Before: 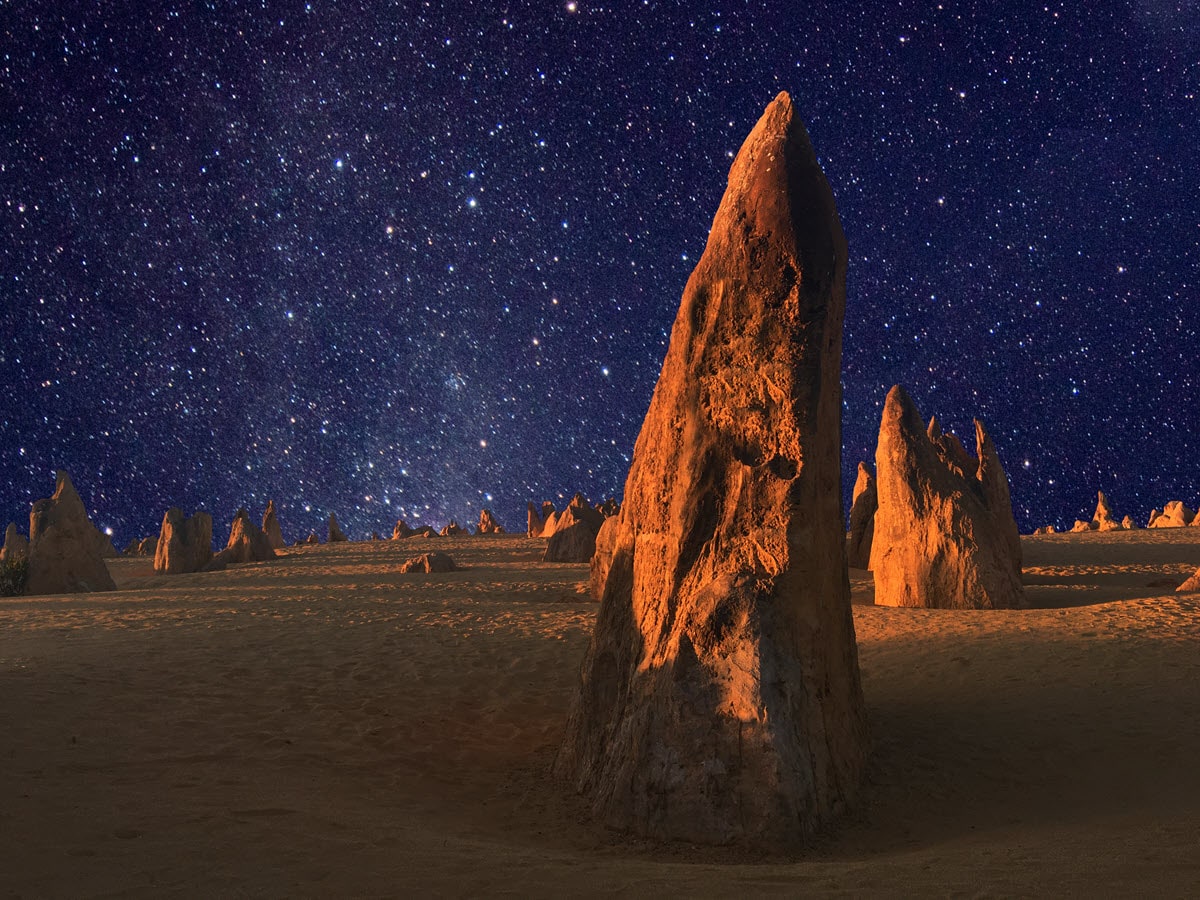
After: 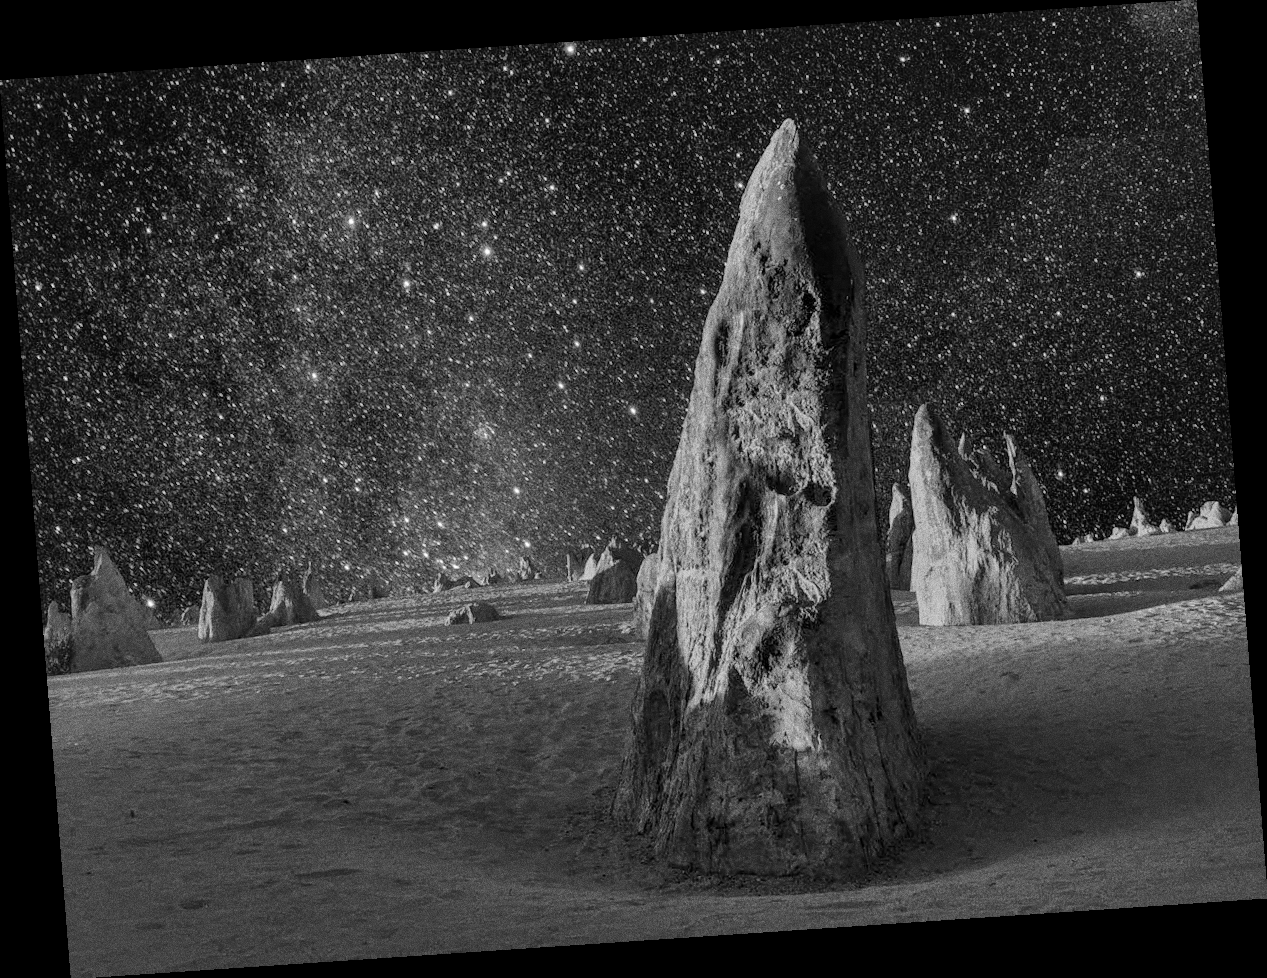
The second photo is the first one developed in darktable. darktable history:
rotate and perspective: rotation -4.2°, shear 0.006, automatic cropping off
shadows and highlights: on, module defaults
grain: coarseness 0.09 ISO, strength 40%
tone curve: curves: ch0 [(0, 0) (0.07, 0.052) (0.23, 0.254) (0.486, 0.53) (0.822, 0.825) (0.994, 0.955)]; ch1 [(0, 0) (0.226, 0.261) (0.379, 0.442) (0.469, 0.472) (0.495, 0.495) (0.514, 0.504) (0.561, 0.568) (0.59, 0.612) (1, 1)]; ch2 [(0, 0) (0.269, 0.299) (0.459, 0.441) (0.498, 0.499) (0.523, 0.52) (0.551, 0.576) (0.629, 0.643) (0.659, 0.681) (0.718, 0.764) (1, 1)], color space Lab, independent channels, preserve colors none
monochrome: on, module defaults
local contrast: detail 144%
velvia: on, module defaults
